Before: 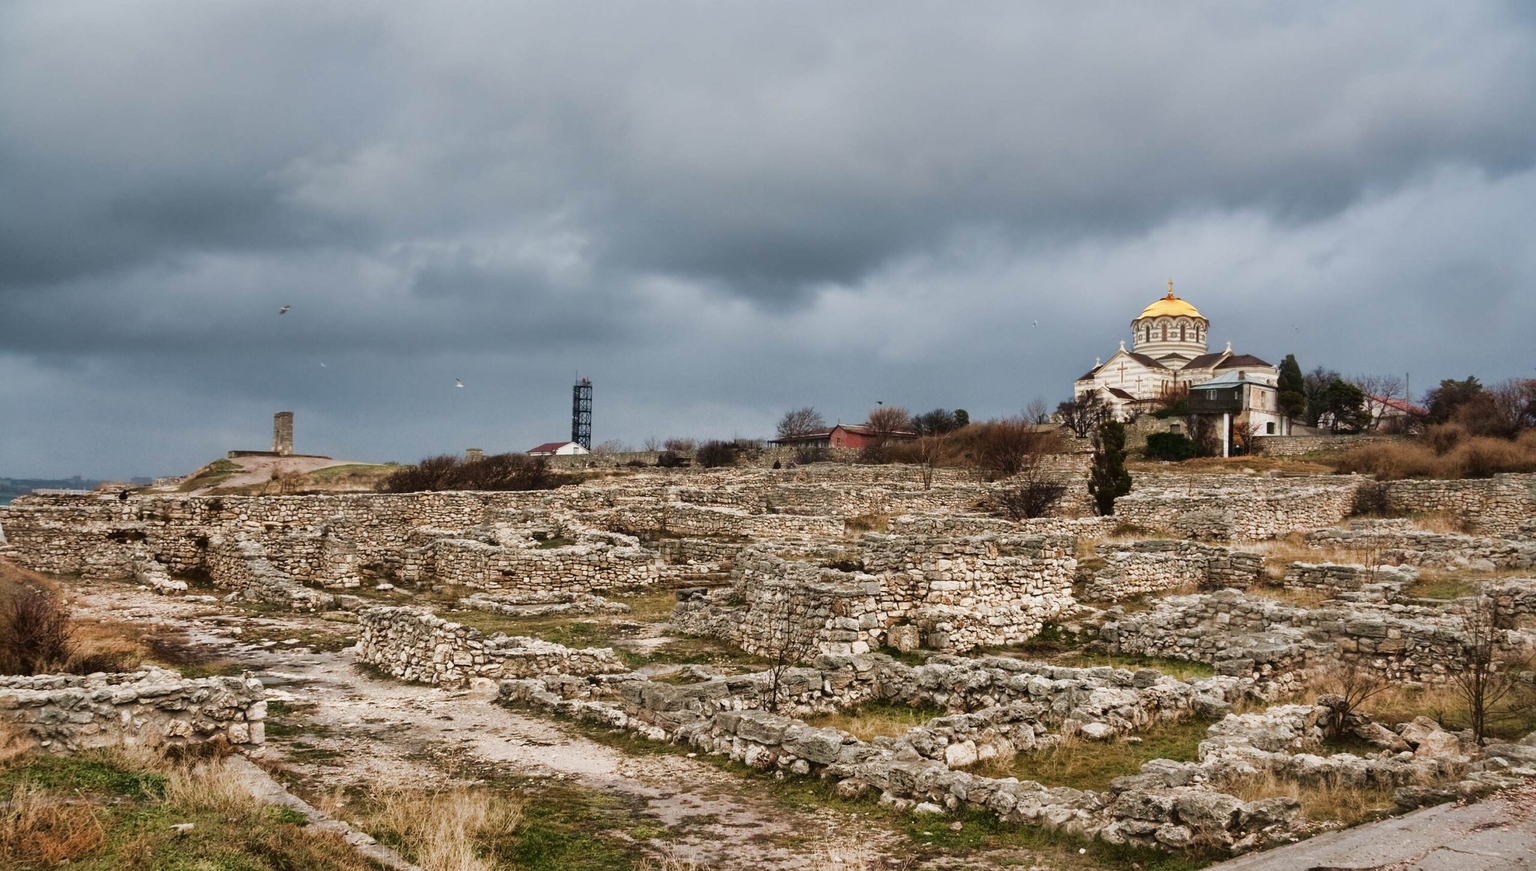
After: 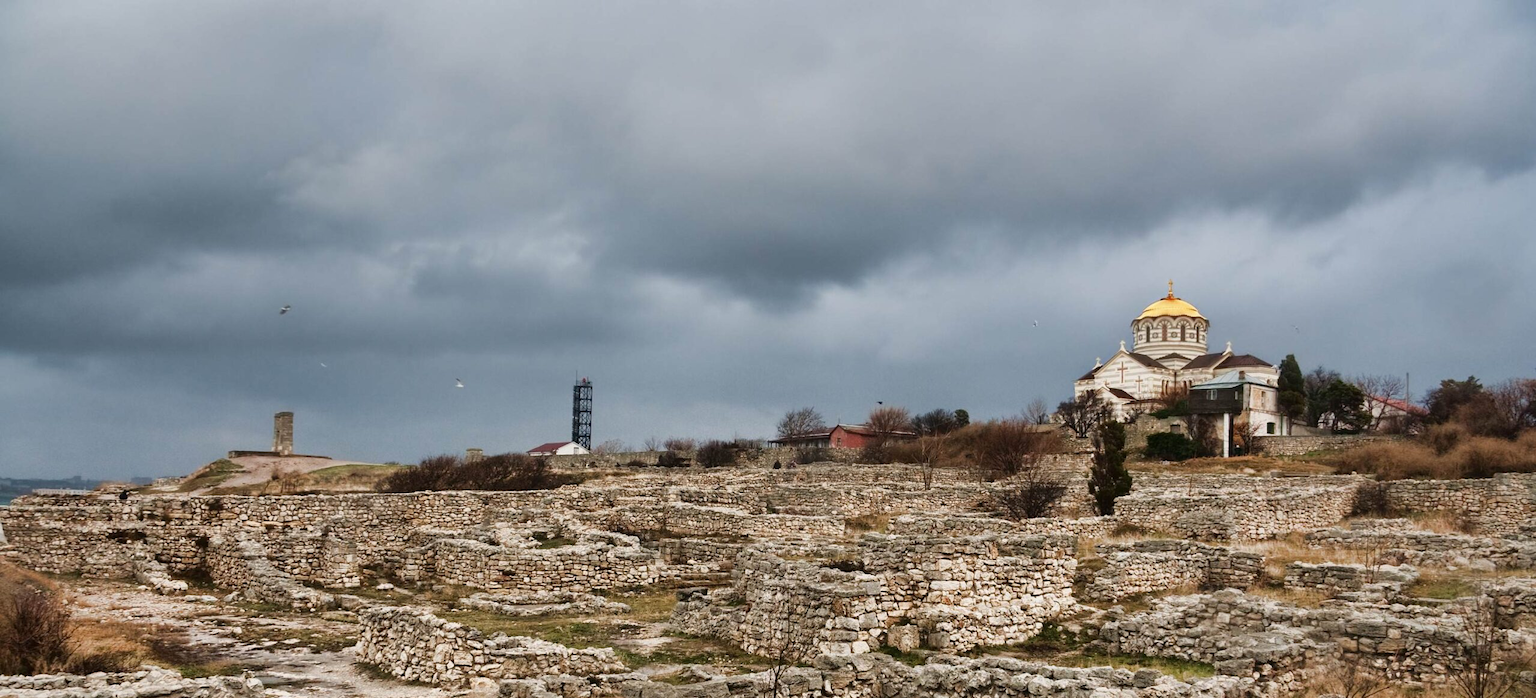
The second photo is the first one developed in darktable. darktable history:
crop: bottom 19.723%
